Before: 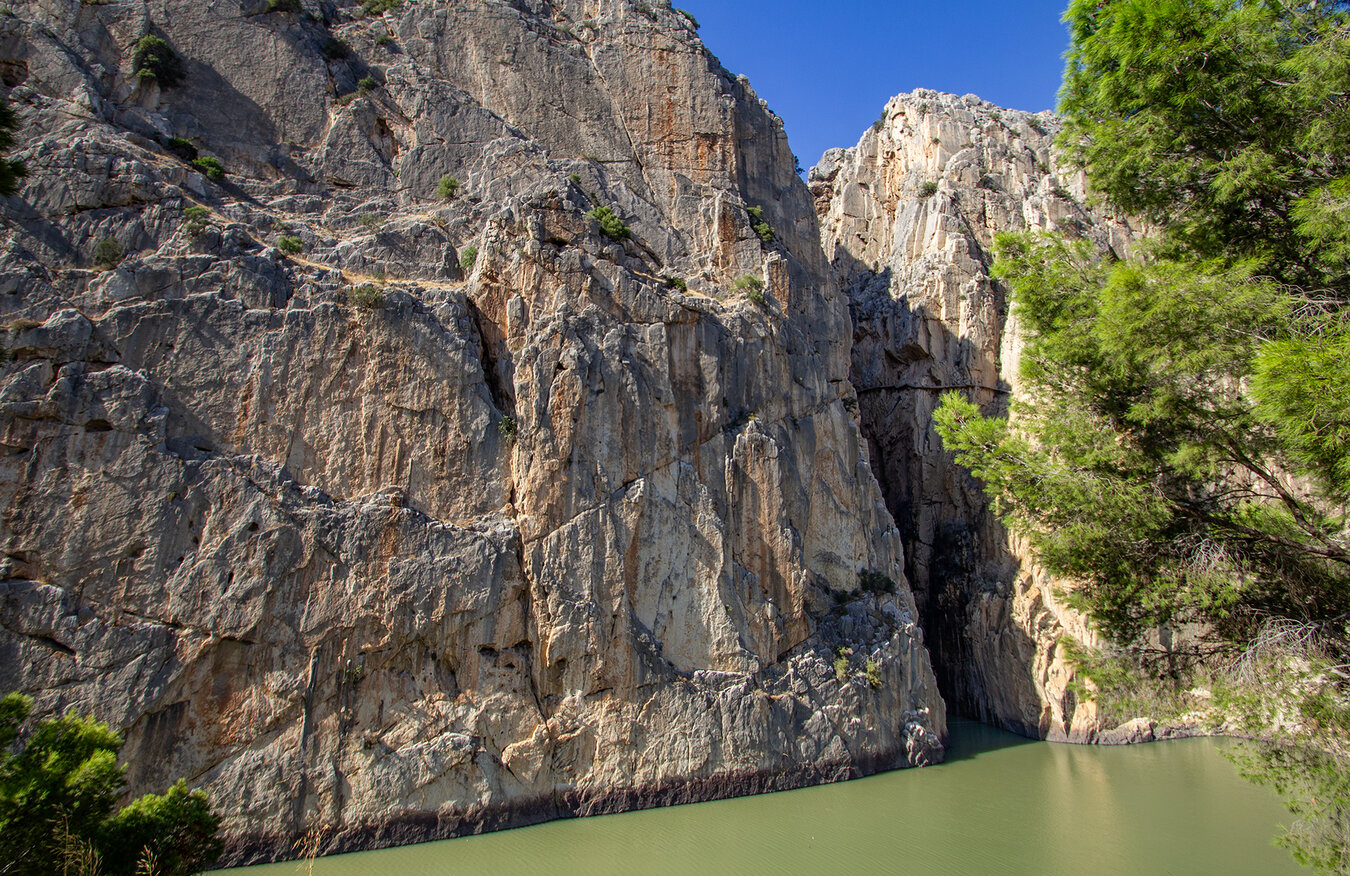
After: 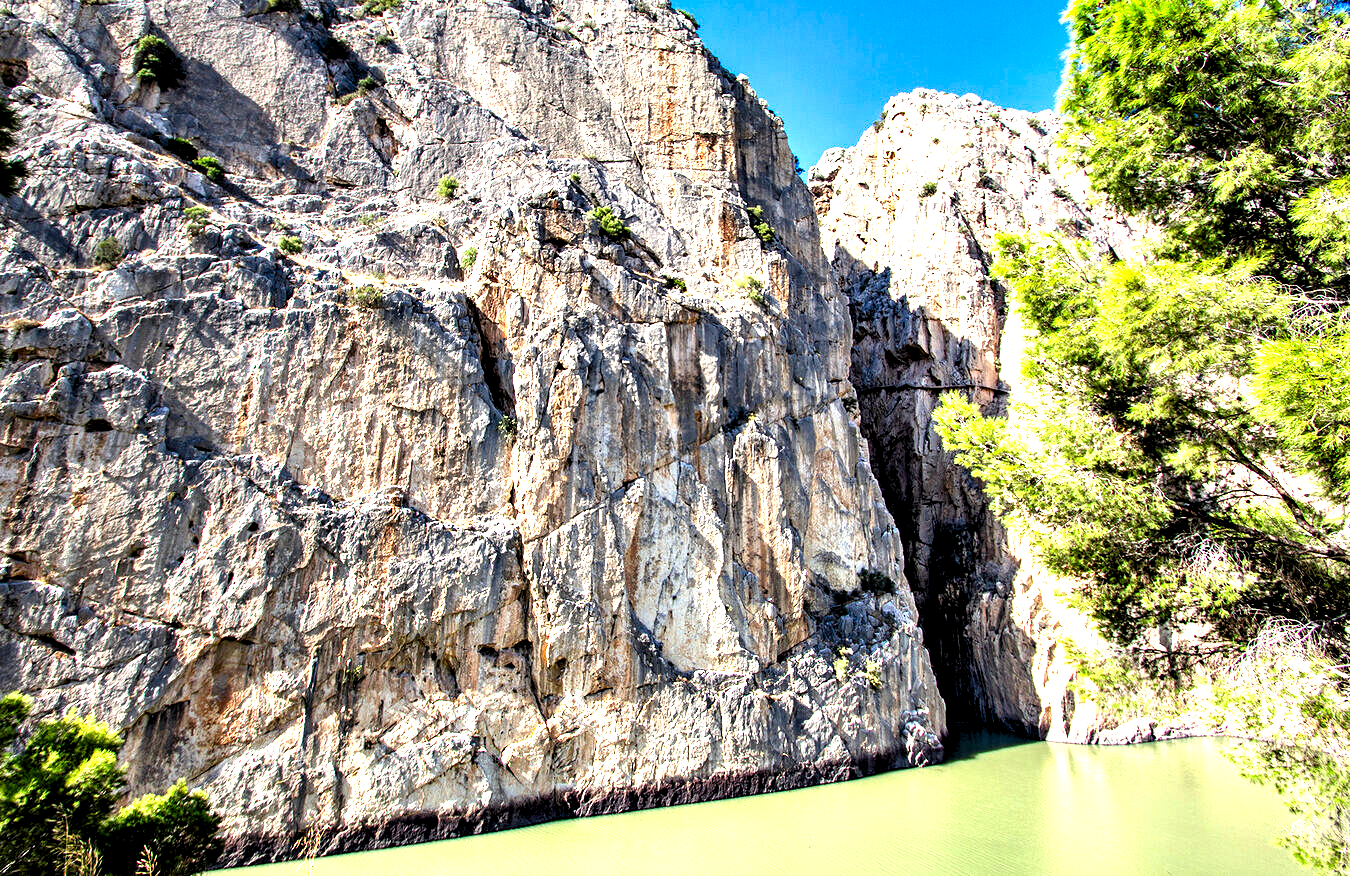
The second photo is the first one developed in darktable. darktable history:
exposure: black level correction 0.001, exposure 1.838 EV, compensate exposure bias true, compensate highlight preservation false
contrast equalizer: octaves 7, y [[0.6 ×6], [0.55 ×6], [0 ×6], [0 ×6], [0 ×6]]
levels: levels [0.026, 0.507, 0.987]
color zones: curves: ch0 [(0, 0.5) (0.143, 0.5) (0.286, 0.5) (0.429, 0.495) (0.571, 0.437) (0.714, 0.44) (0.857, 0.496) (1, 0.5)]
